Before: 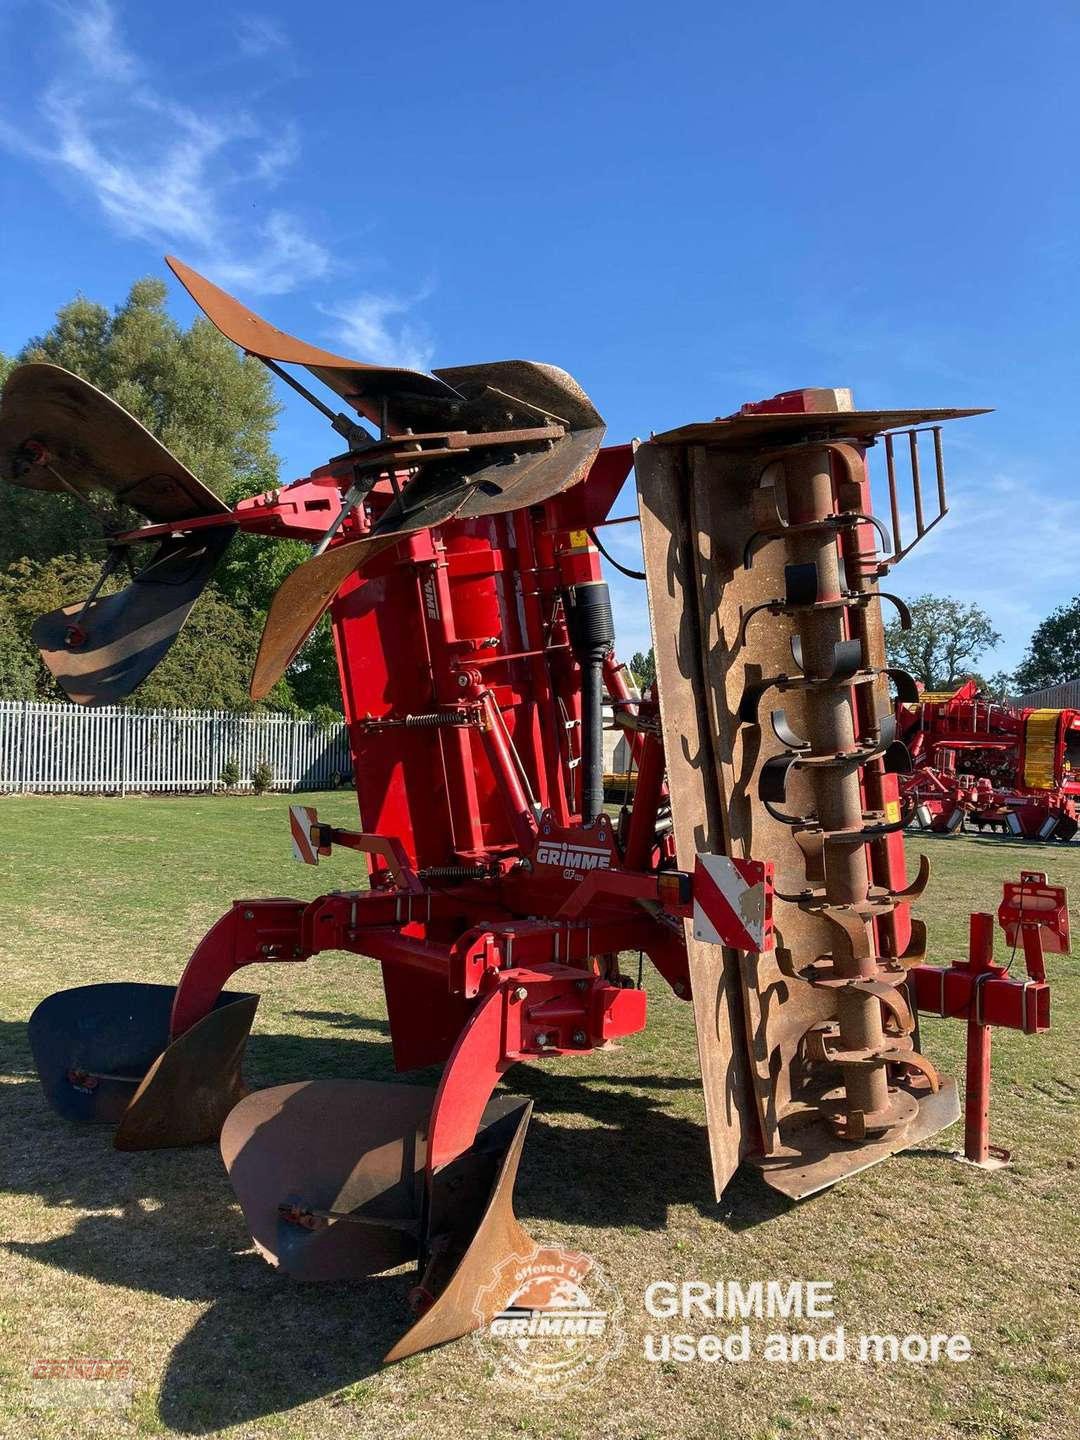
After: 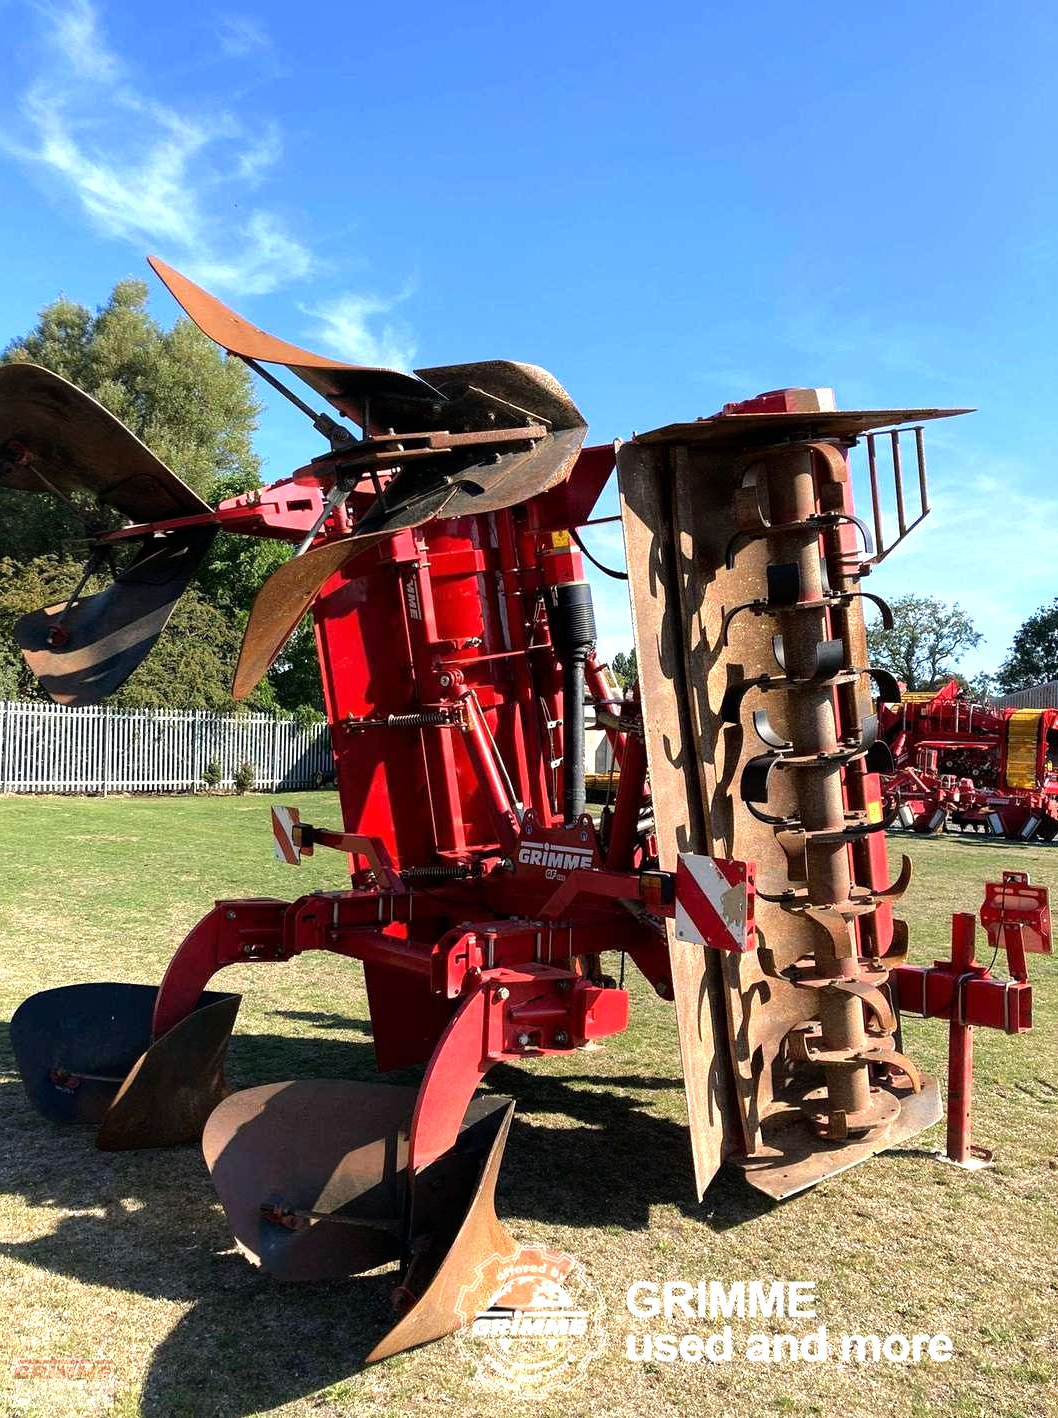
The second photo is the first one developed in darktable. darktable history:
tone equalizer: -8 EV -0.722 EV, -7 EV -0.715 EV, -6 EV -0.63 EV, -5 EV -0.366 EV, -3 EV 0.378 EV, -2 EV 0.6 EV, -1 EV 0.682 EV, +0 EV 0.777 EV
crop: left 1.692%, right 0.276%, bottom 1.486%
